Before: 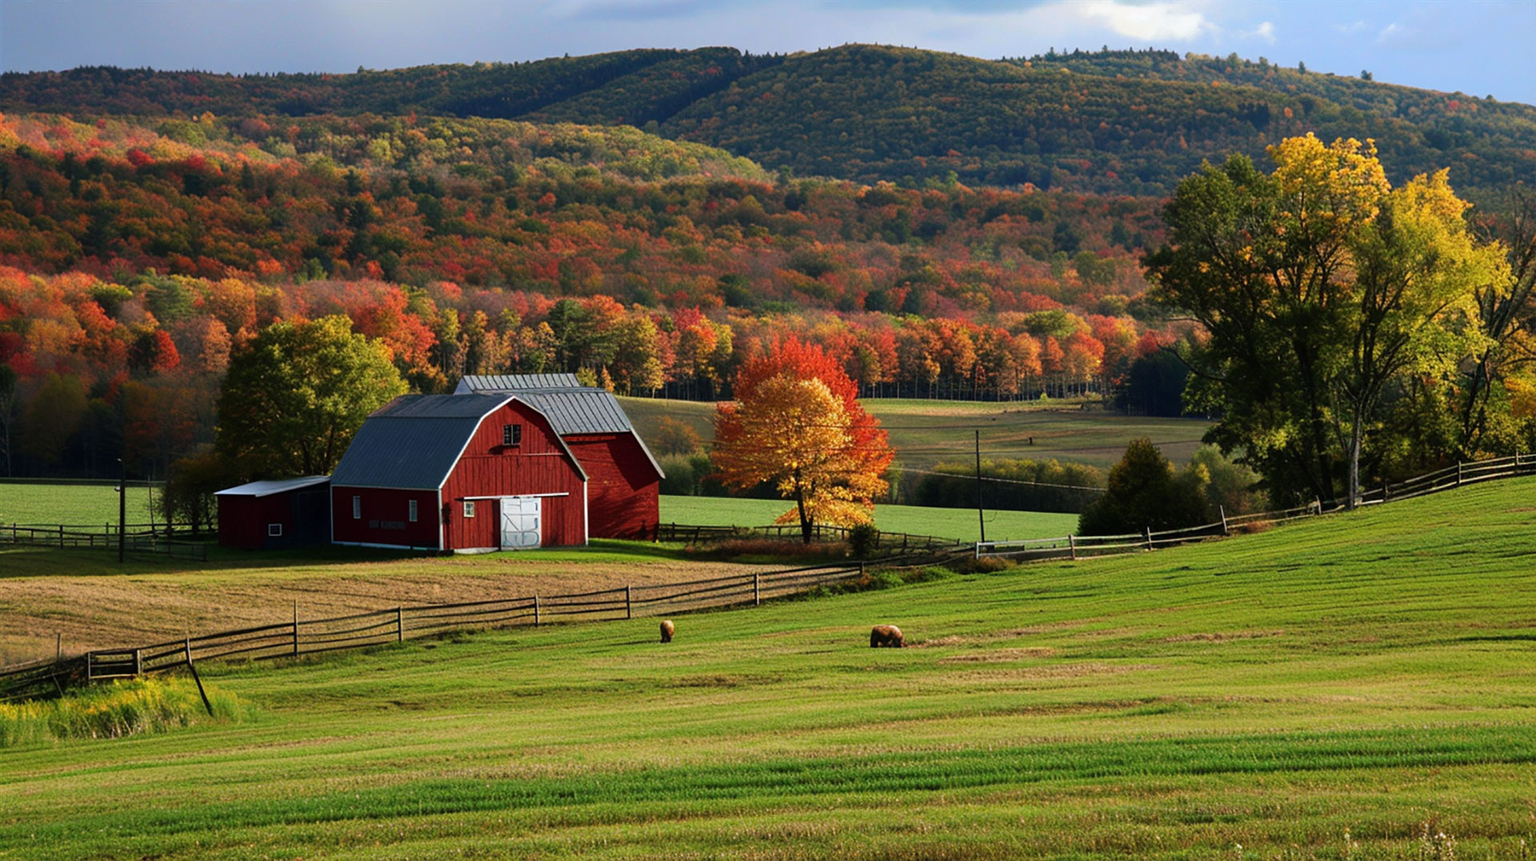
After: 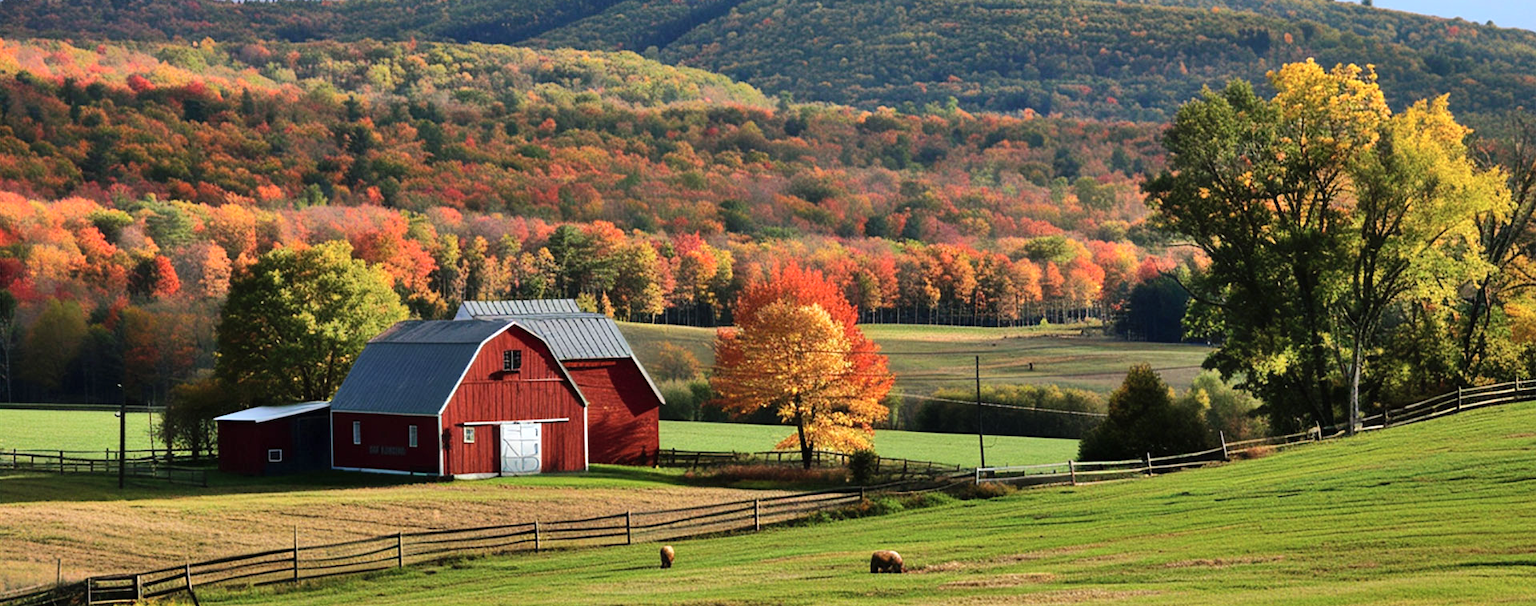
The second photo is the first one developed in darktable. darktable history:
shadows and highlights: radius 111.78, shadows 51.25, white point adjustment 9.16, highlights -4.8, soften with gaussian
crop and rotate: top 8.671%, bottom 20.855%
